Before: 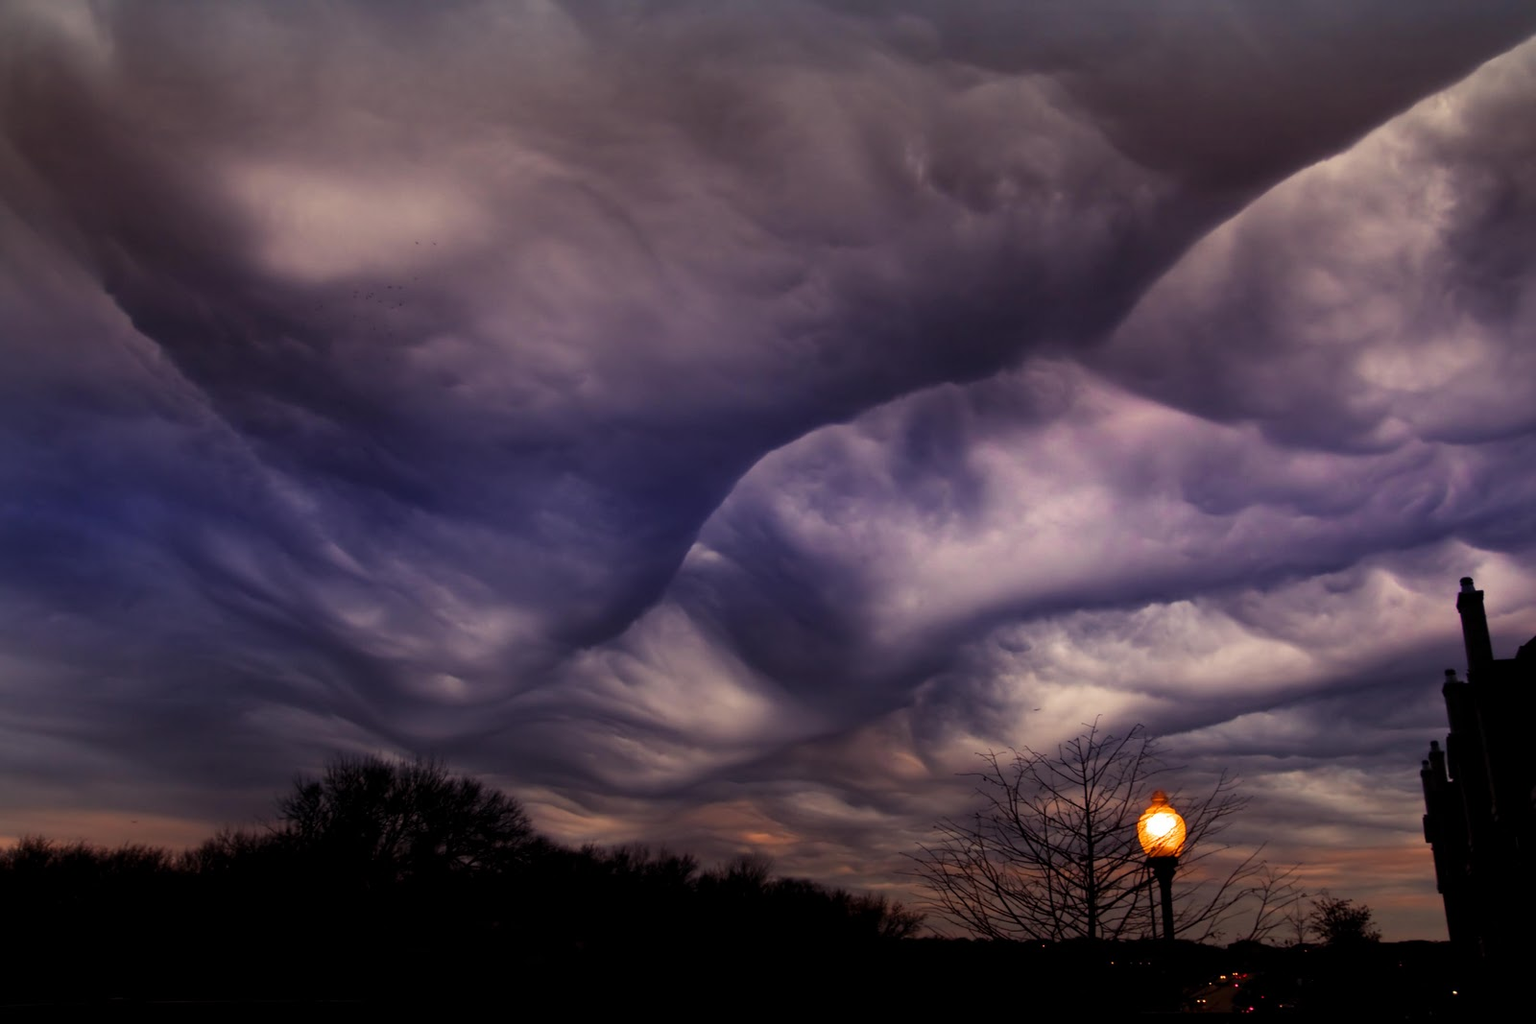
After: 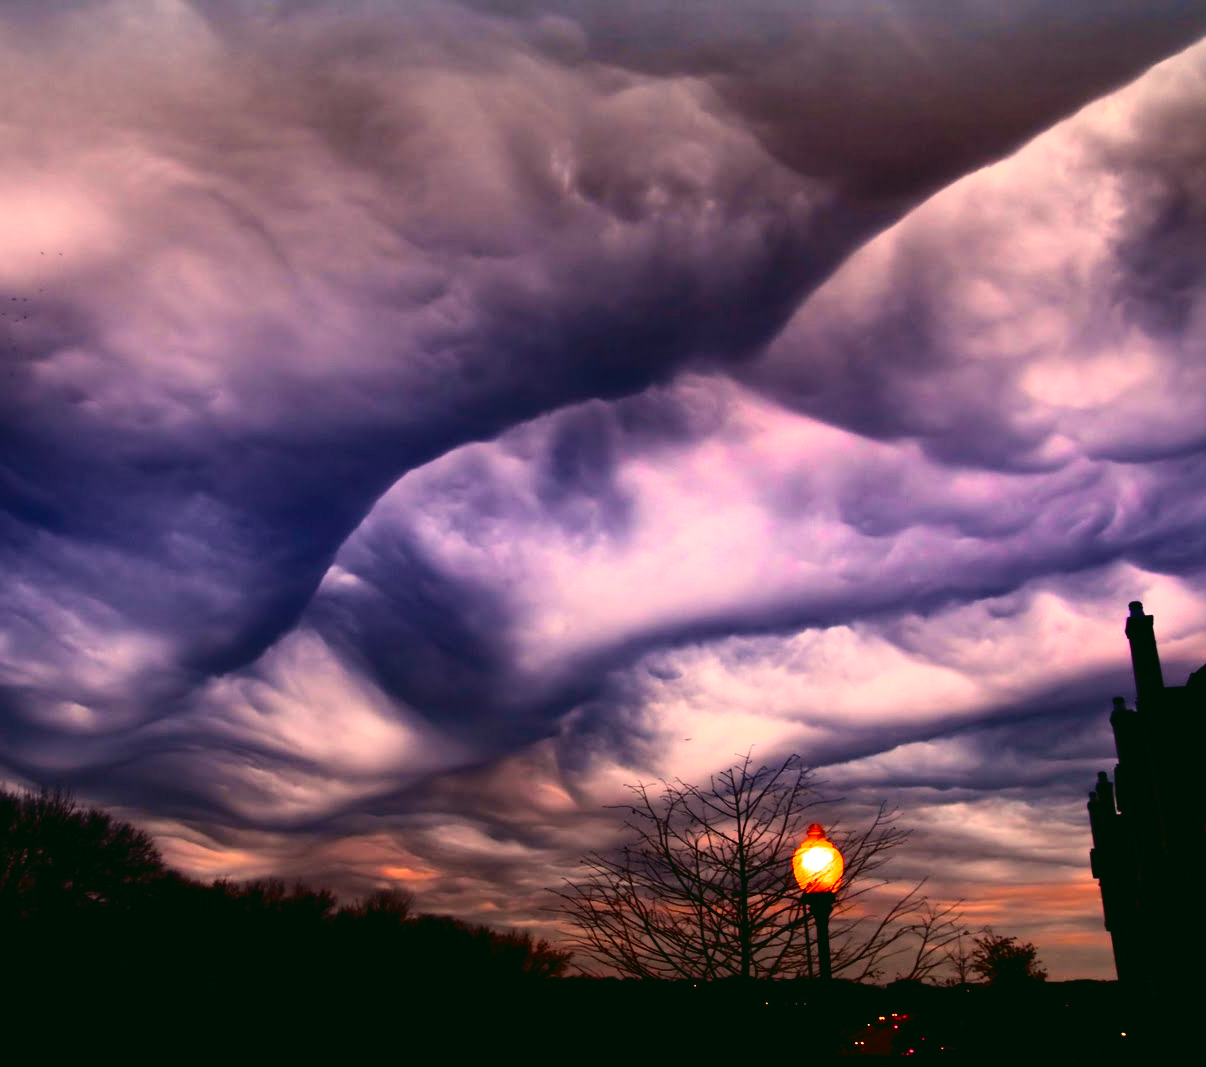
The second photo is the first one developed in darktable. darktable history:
crop and rotate: left 24.6%
color correction: highlights a* 4.02, highlights b* 4.98, shadows a* -7.55, shadows b* 4.98
tone curve: curves: ch0 [(0, 0.031) (0.139, 0.084) (0.311, 0.278) (0.495, 0.544) (0.718, 0.816) (0.841, 0.909) (1, 0.967)]; ch1 [(0, 0) (0.272, 0.249) (0.388, 0.385) (0.479, 0.456) (0.495, 0.497) (0.538, 0.55) (0.578, 0.595) (0.707, 0.778) (1, 1)]; ch2 [(0, 0) (0.125, 0.089) (0.353, 0.329) (0.443, 0.408) (0.502, 0.495) (0.56, 0.553) (0.608, 0.631) (1, 1)], color space Lab, independent channels, preserve colors none
exposure: black level correction 0, exposure 0.7 EV, compensate exposure bias true, compensate highlight preservation false
